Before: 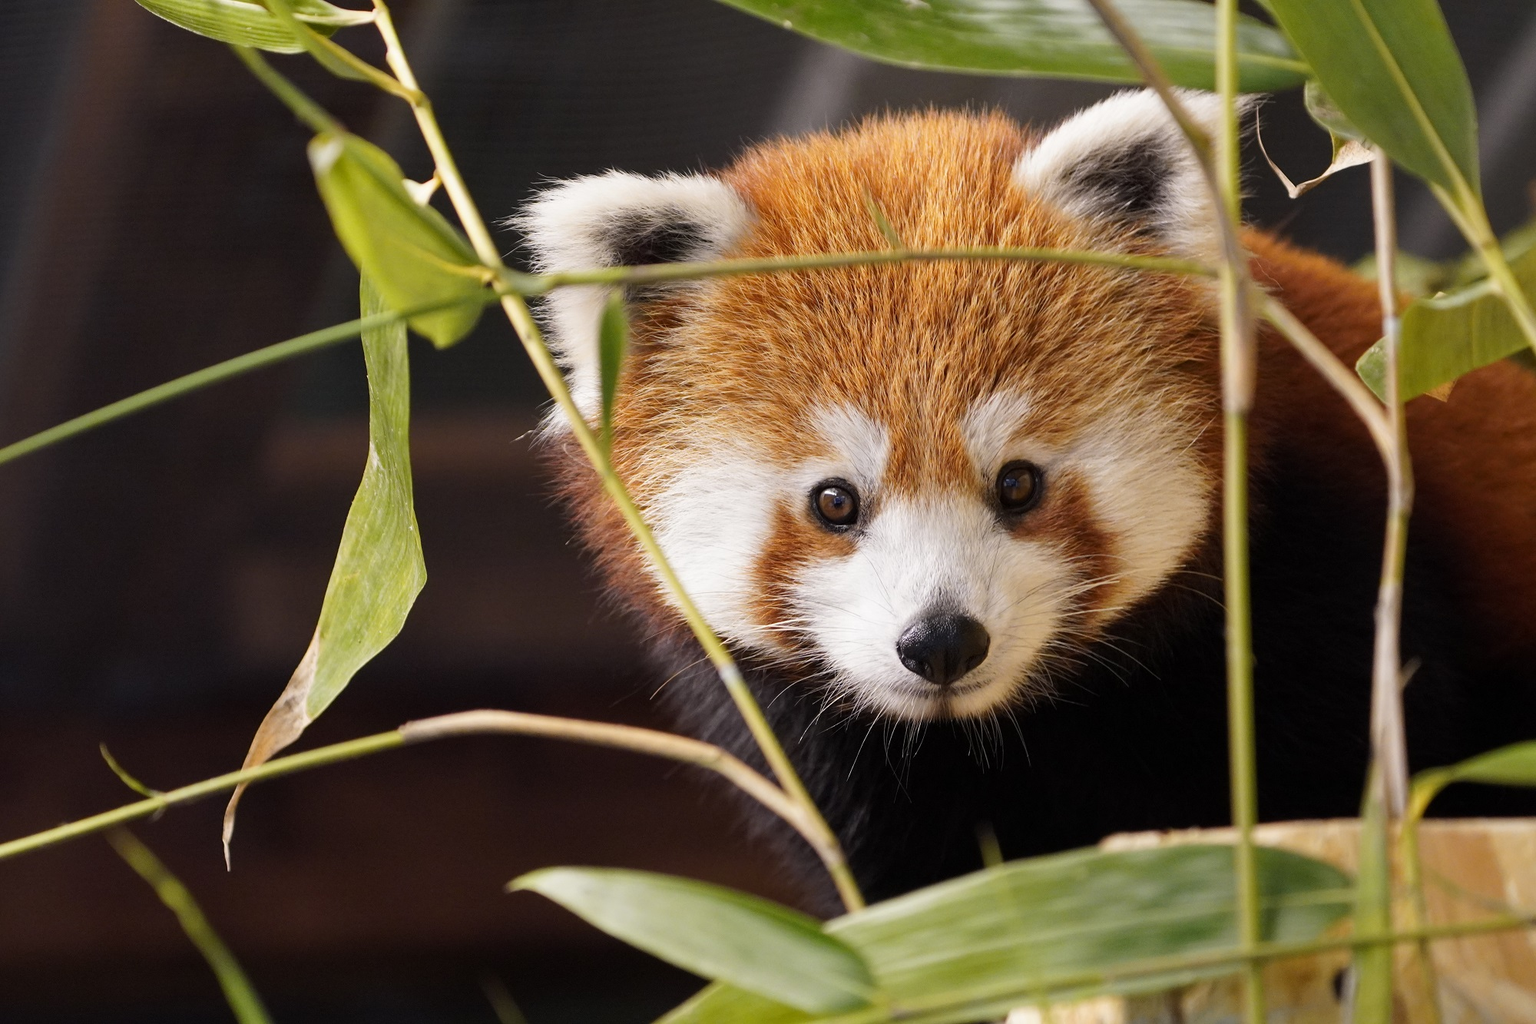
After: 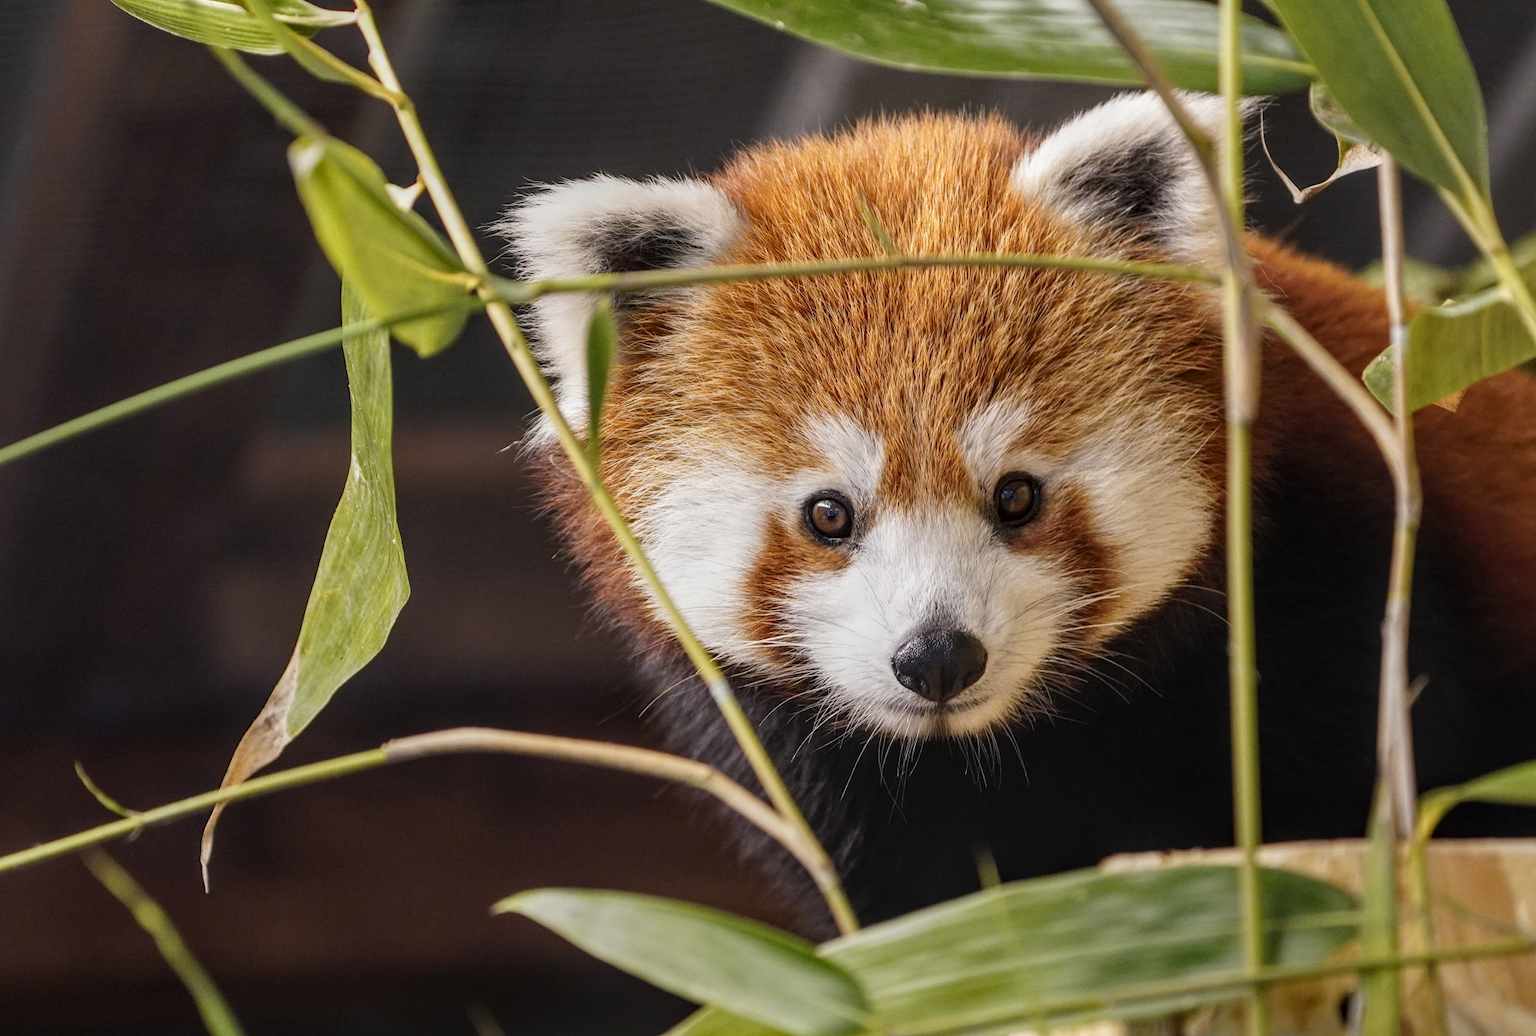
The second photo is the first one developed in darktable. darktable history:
contrast brightness saturation: saturation -0.054
local contrast: highlights 2%, shadows 1%, detail 133%
crop and rotate: left 1.755%, right 0.676%, bottom 1.232%
color correction: highlights a* -0.307, highlights b* -0.129
